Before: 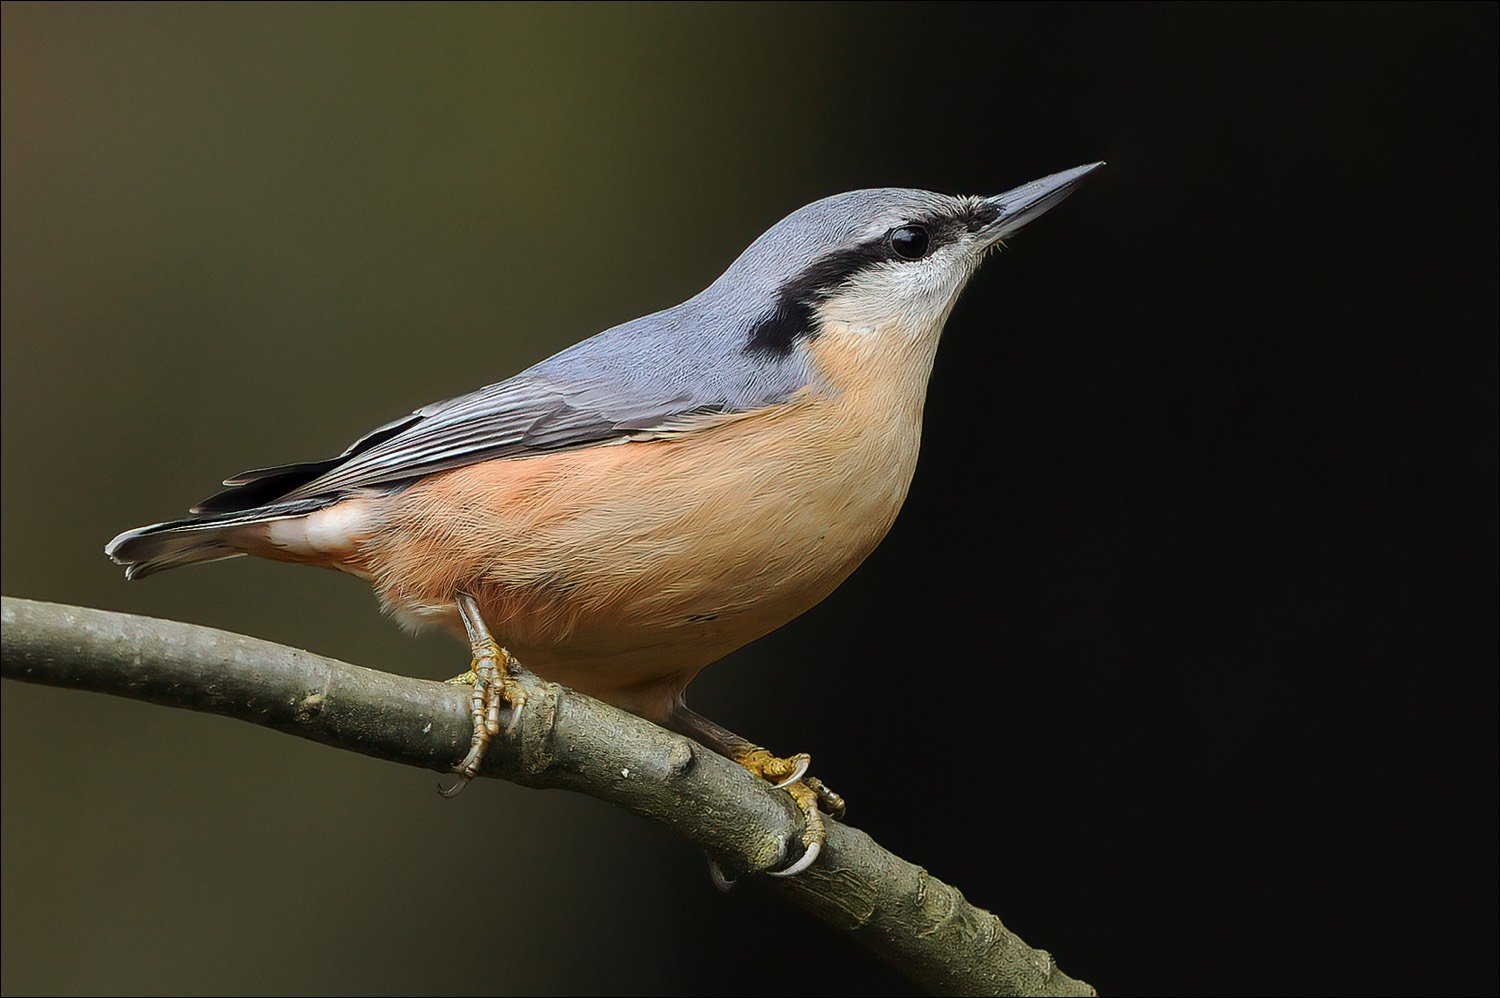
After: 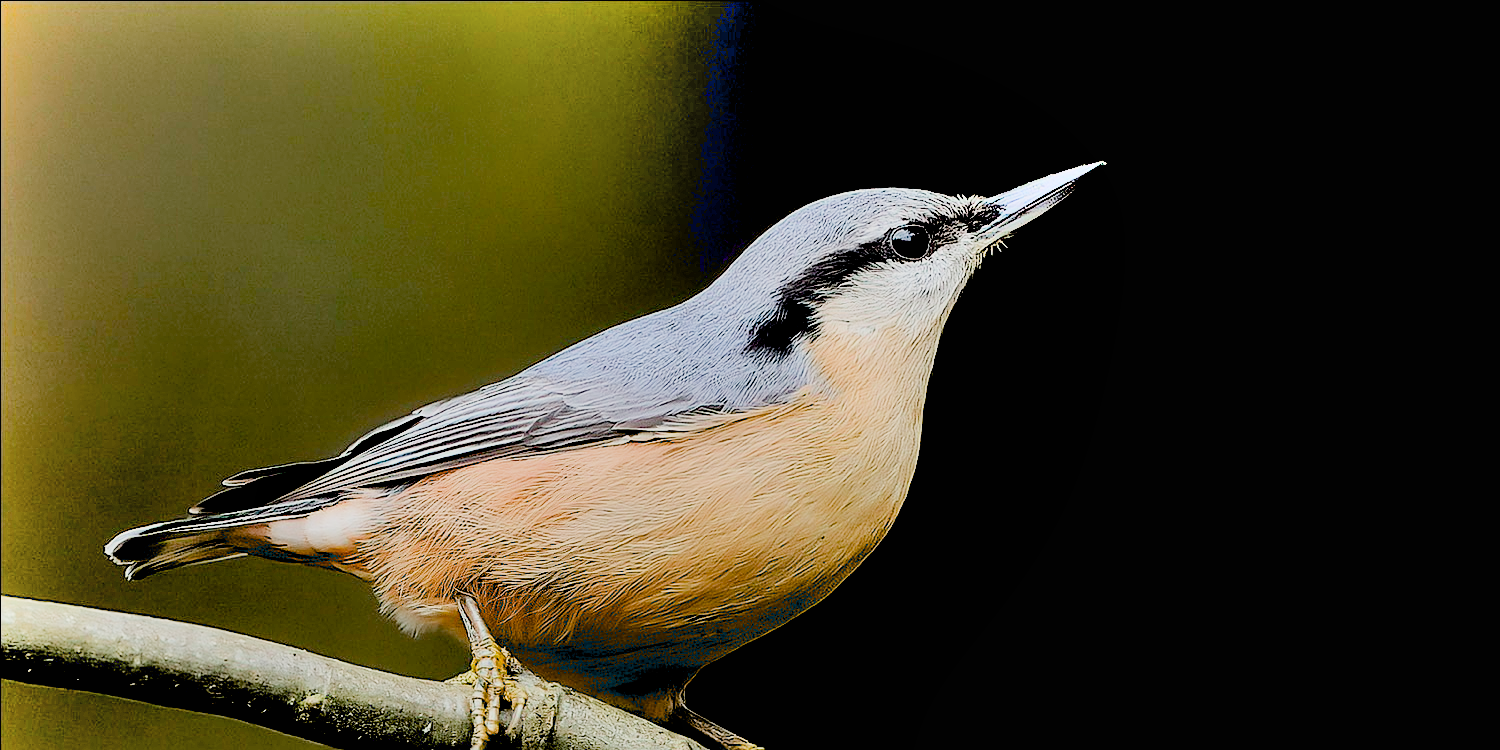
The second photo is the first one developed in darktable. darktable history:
exposure: black level correction 0.039, exposure 0.498 EV, compensate highlight preservation false
crop: bottom 24.799%
sharpen: on, module defaults
shadows and highlights: shadows 81.84, white point adjustment -9.03, highlights -61.39, soften with gaussian
tone equalizer: -8 EV -0.726 EV, -7 EV -0.733 EV, -6 EV -0.631 EV, -5 EV -0.399 EV, -3 EV 0.378 EV, -2 EV 0.6 EV, -1 EV 0.695 EV, +0 EV 0.765 EV
filmic rgb: black relative exposure -7.65 EV, white relative exposure 4.56 EV, hardness 3.61
